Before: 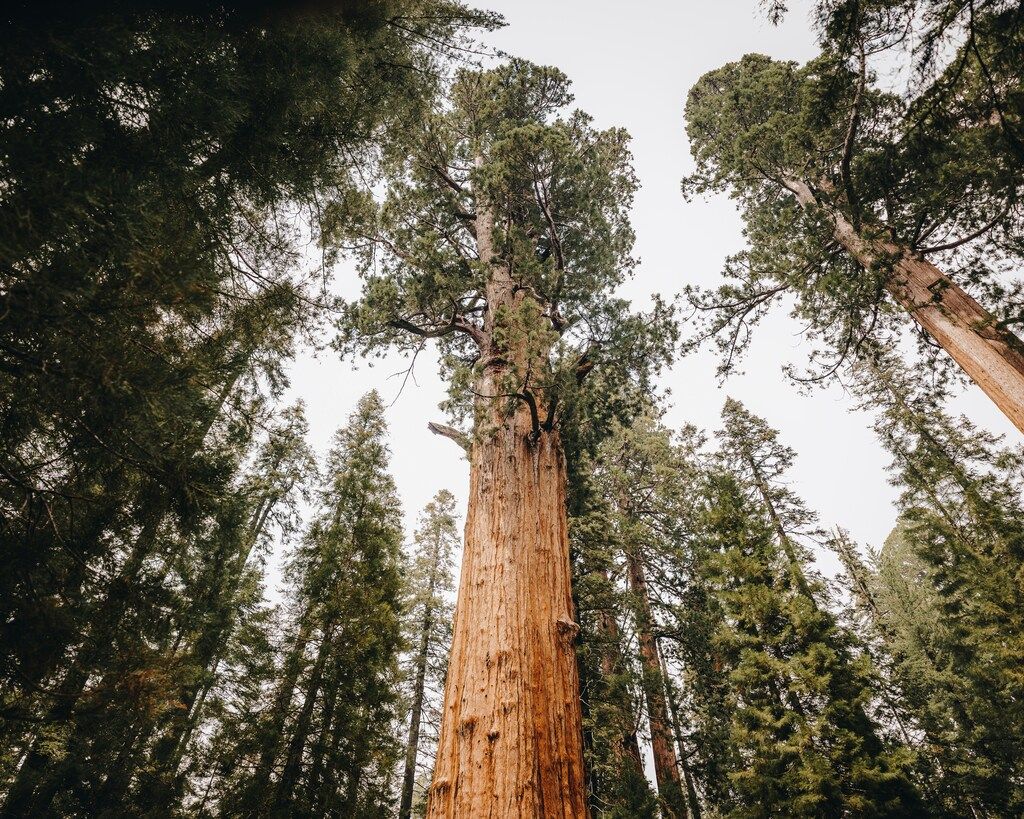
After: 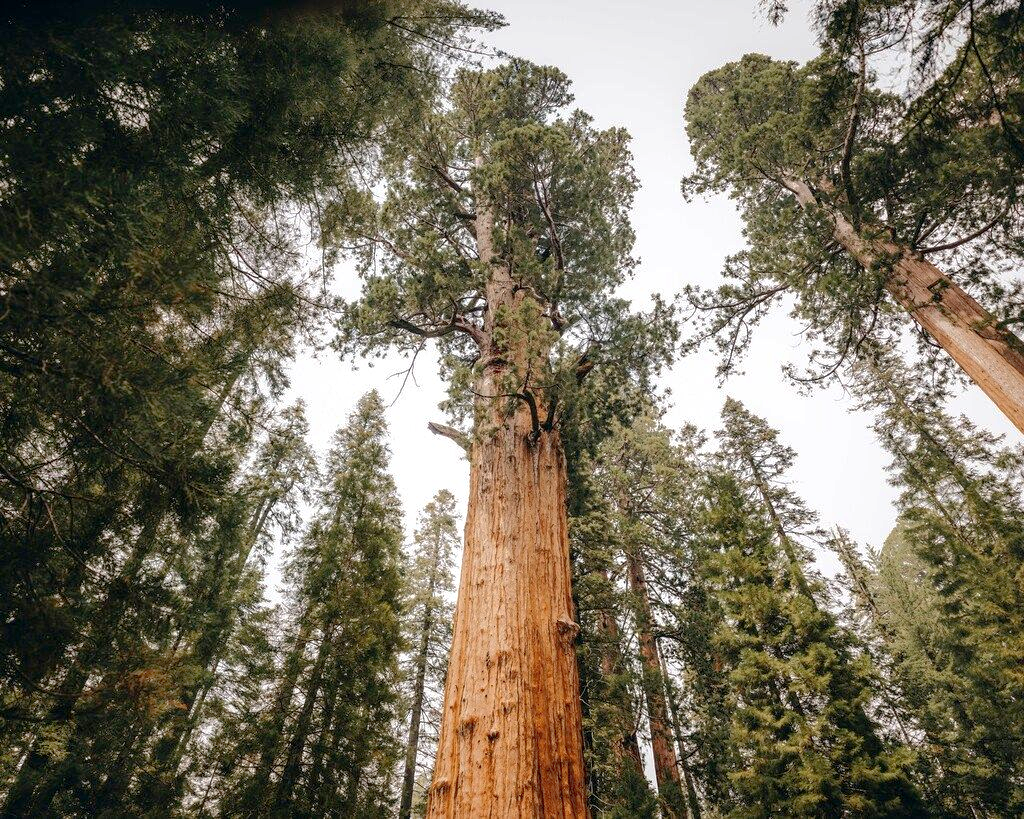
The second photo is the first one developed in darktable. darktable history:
shadows and highlights: on, module defaults
exposure: black level correction 0.002, exposure 0.15 EV, compensate highlight preservation false
